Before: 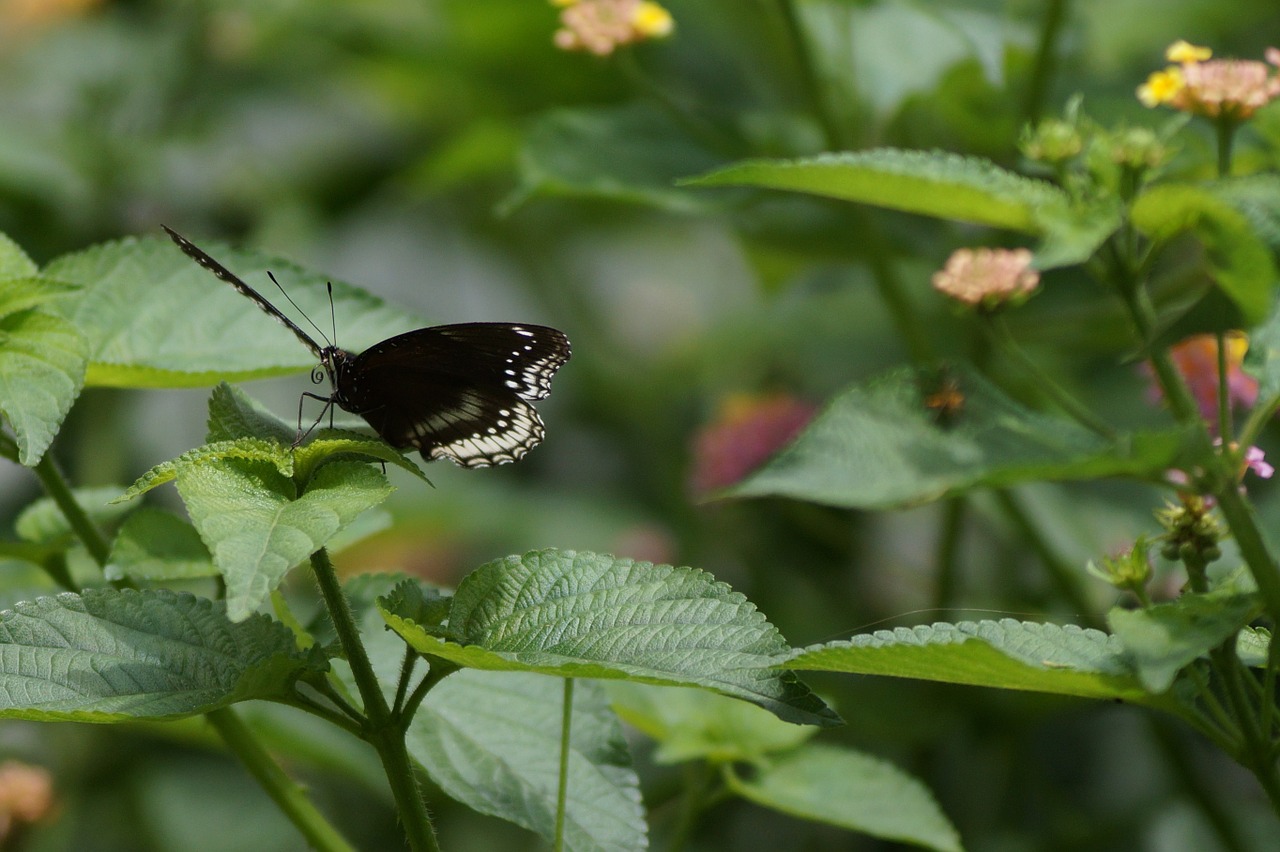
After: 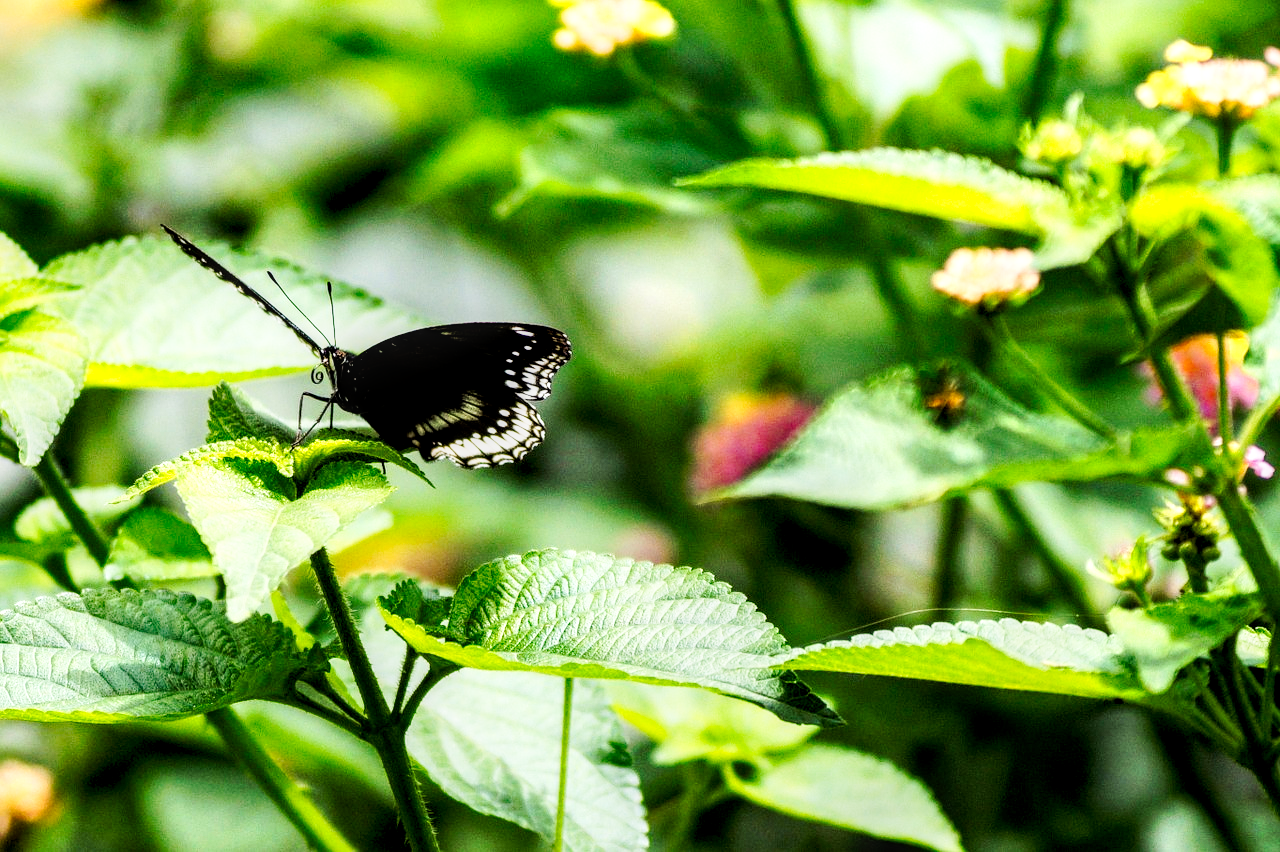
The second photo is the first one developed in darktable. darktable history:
levels: levels [0, 0.51, 1]
local contrast: detail 154%
color zones: curves: ch0 [(0, 0.613) (0.01, 0.613) (0.245, 0.448) (0.498, 0.529) (0.642, 0.665) (0.879, 0.777) (0.99, 0.613)]; ch1 [(0, 0.035) (0.121, 0.189) (0.259, 0.197) (0.415, 0.061) (0.589, 0.022) (0.732, 0.022) (0.857, 0.026) (0.991, 0.053)], mix -137.2%
tone curve: curves: ch0 [(0, 0) (0.003, 0.003) (0.011, 0.011) (0.025, 0.026) (0.044, 0.045) (0.069, 0.087) (0.1, 0.141) (0.136, 0.202) (0.177, 0.271) (0.224, 0.357) (0.277, 0.461) (0.335, 0.583) (0.399, 0.685) (0.468, 0.782) (0.543, 0.867) (0.623, 0.927) (0.709, 0.96) (0.801, 0.975) (0.898, 0.987) (1, 1)], preserve colors none
filmic rgb: black relative exposure -7.12 EV, white relative exposure 5.37 EV, hardness 3.03
